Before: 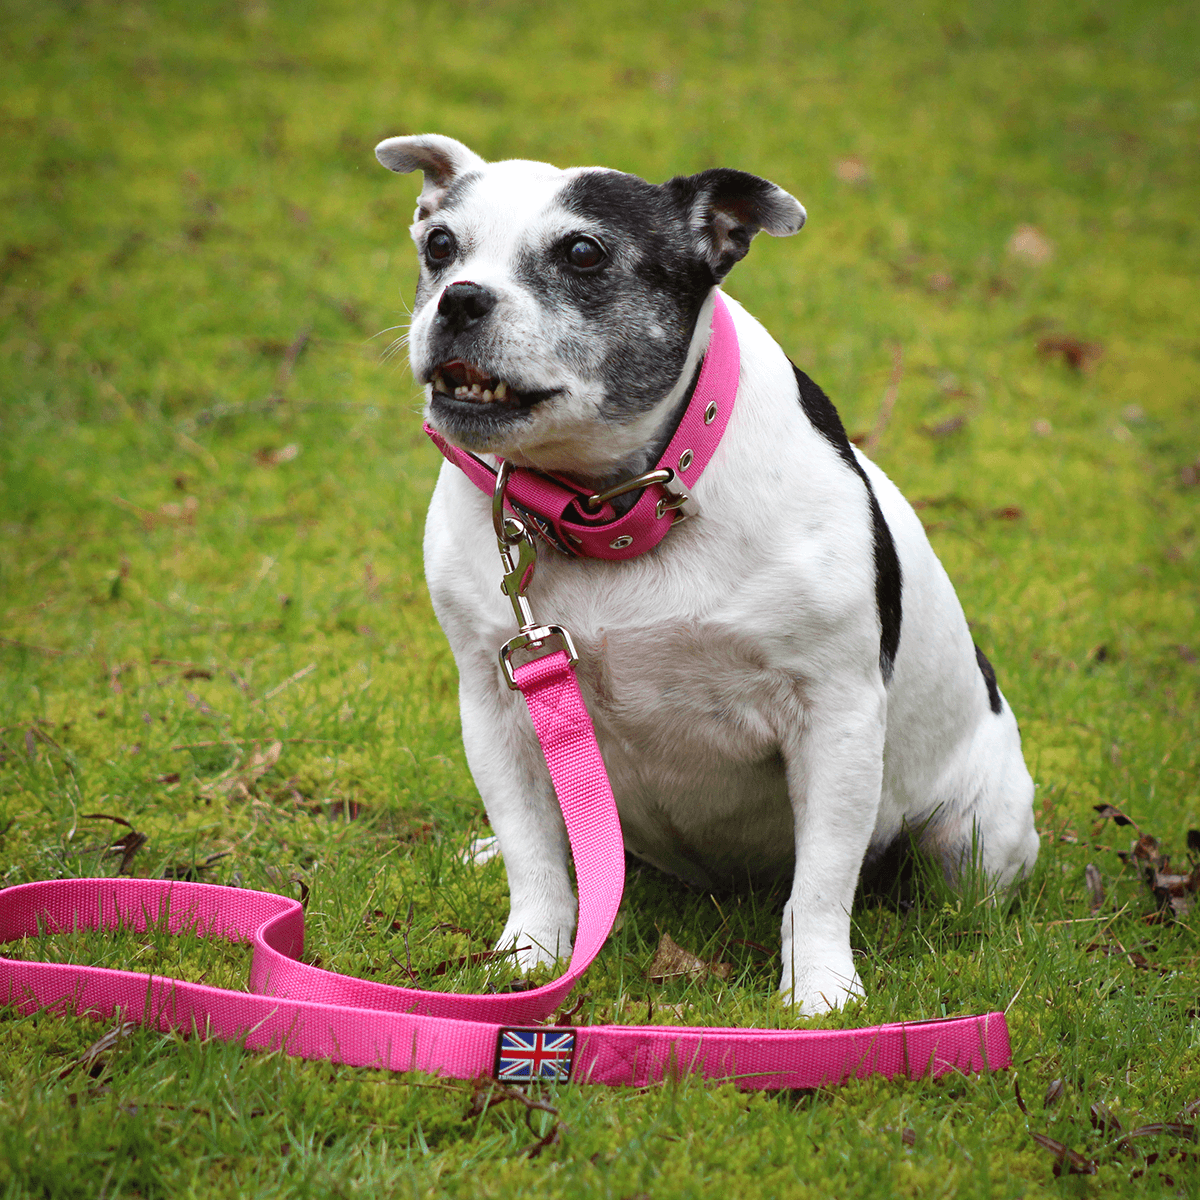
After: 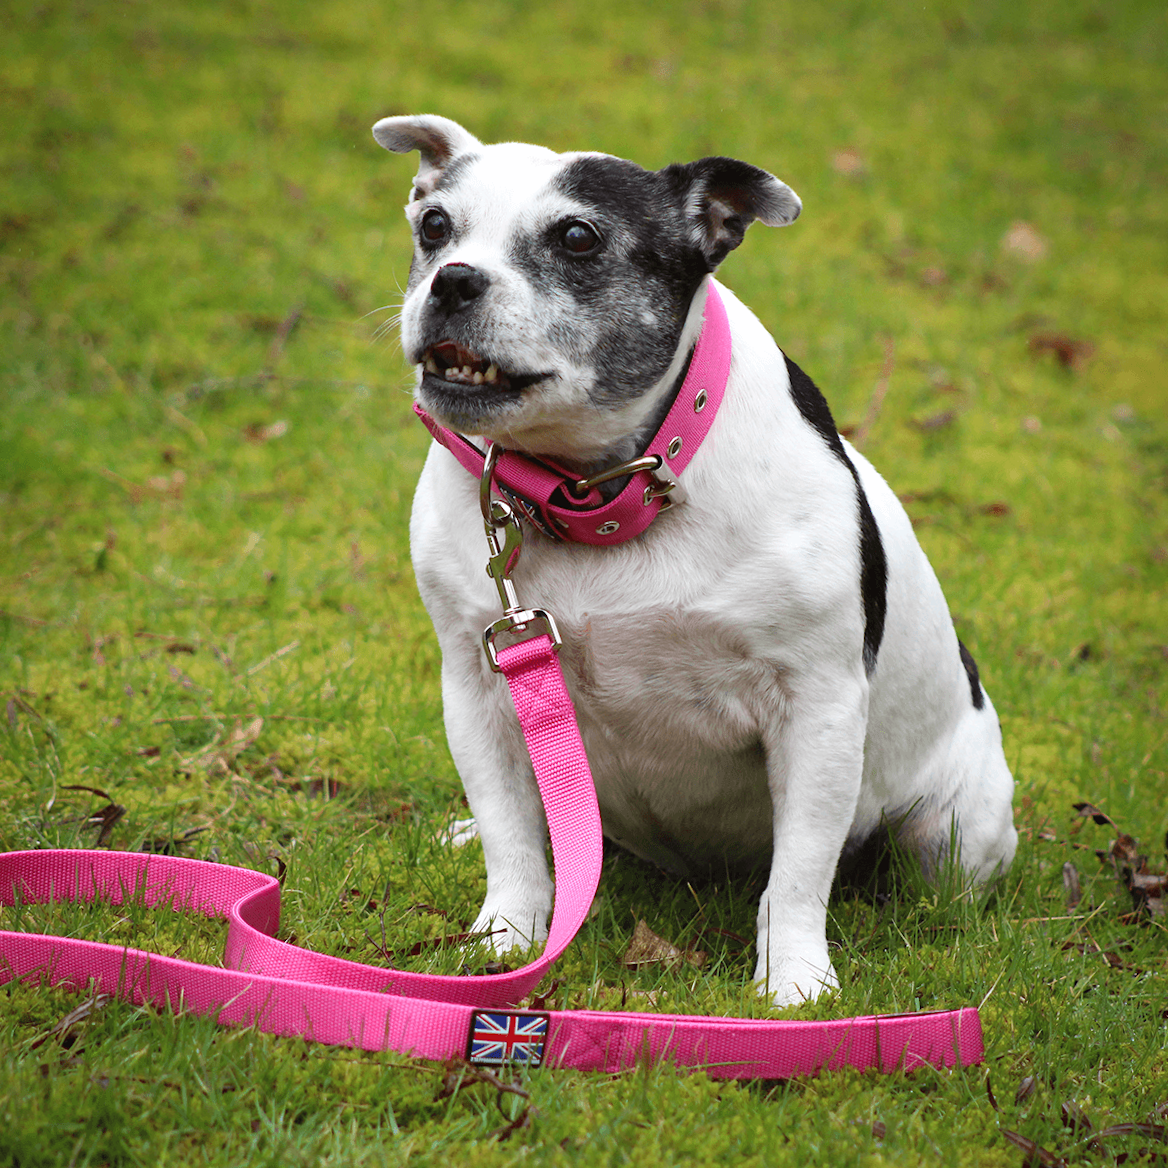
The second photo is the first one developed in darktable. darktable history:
crop and rotate: angle -1.56°
